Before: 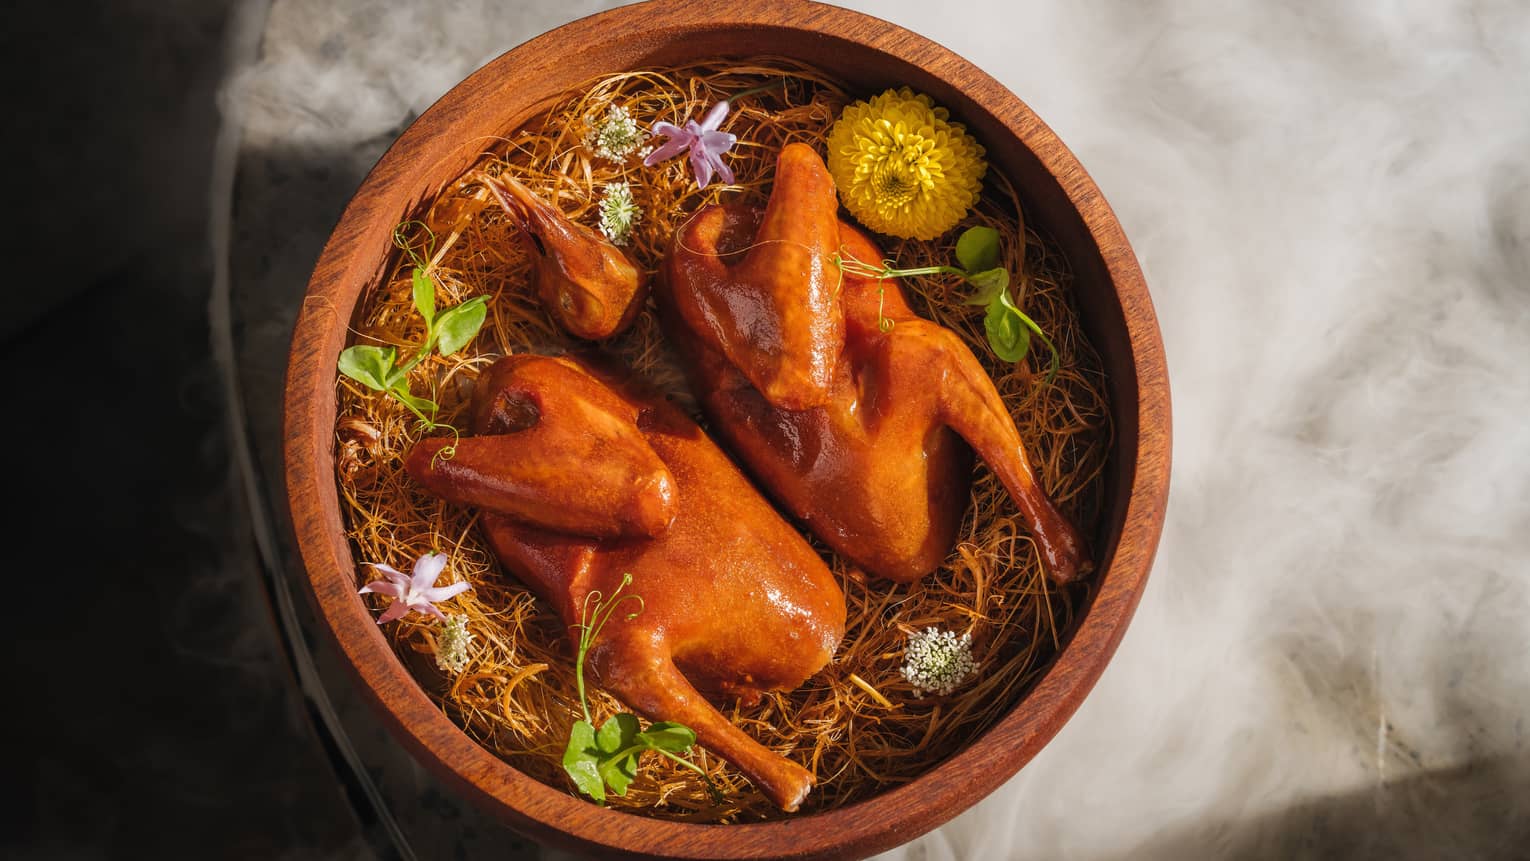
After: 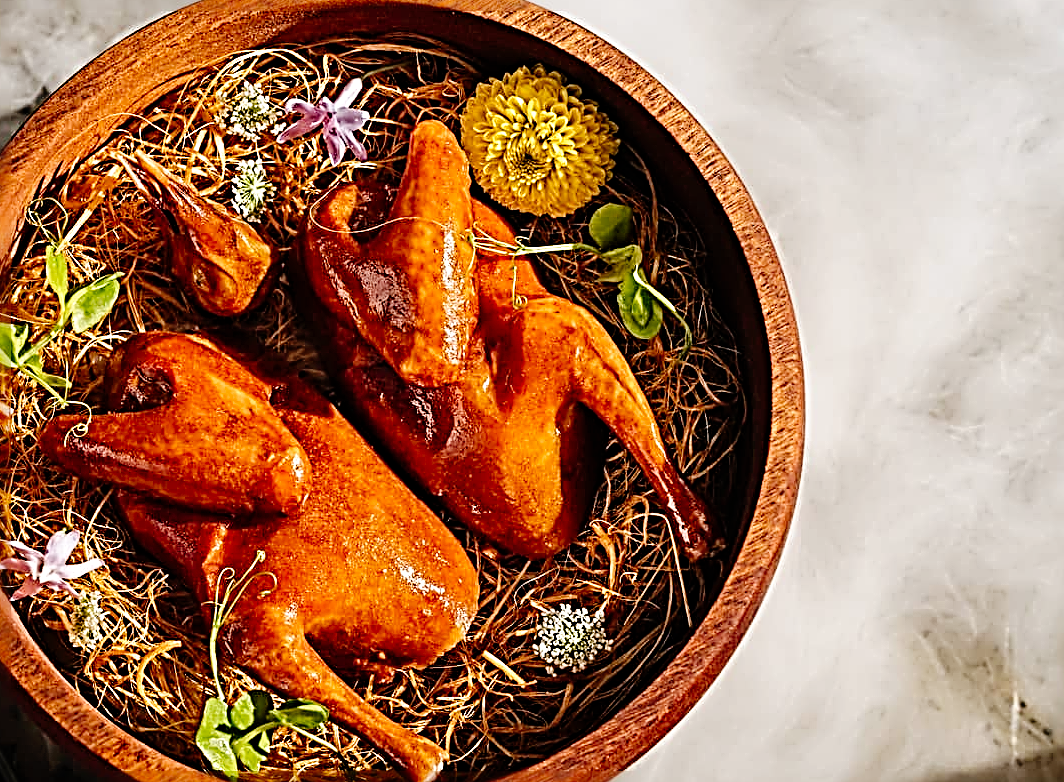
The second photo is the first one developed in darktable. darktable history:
tone curve: curves: ch0 [(0, 0) (0.003, 0) (0.011, 0.001) (0.025, 0.003) (0.044, 0.005) (0.069, 0.012) (0.1, 0.023) (0.136, 0.039) (0.177, 0.088) (0.224, 0.15) (0.277, 0.239) (0.335, 0.334) (0.399, 0.43) (0.468, 0.526) (0.543, 0.621) (0.623, 0.711) (0.709, 0.791) (0.801, 0.87) (0.898, 0.949) (1, 1)], preserve colors none
crop and rotate: left 24.034%, top 2.838%, right 6.406%, bottom 6.299%
sharpen: radius 4.001, amount 2
